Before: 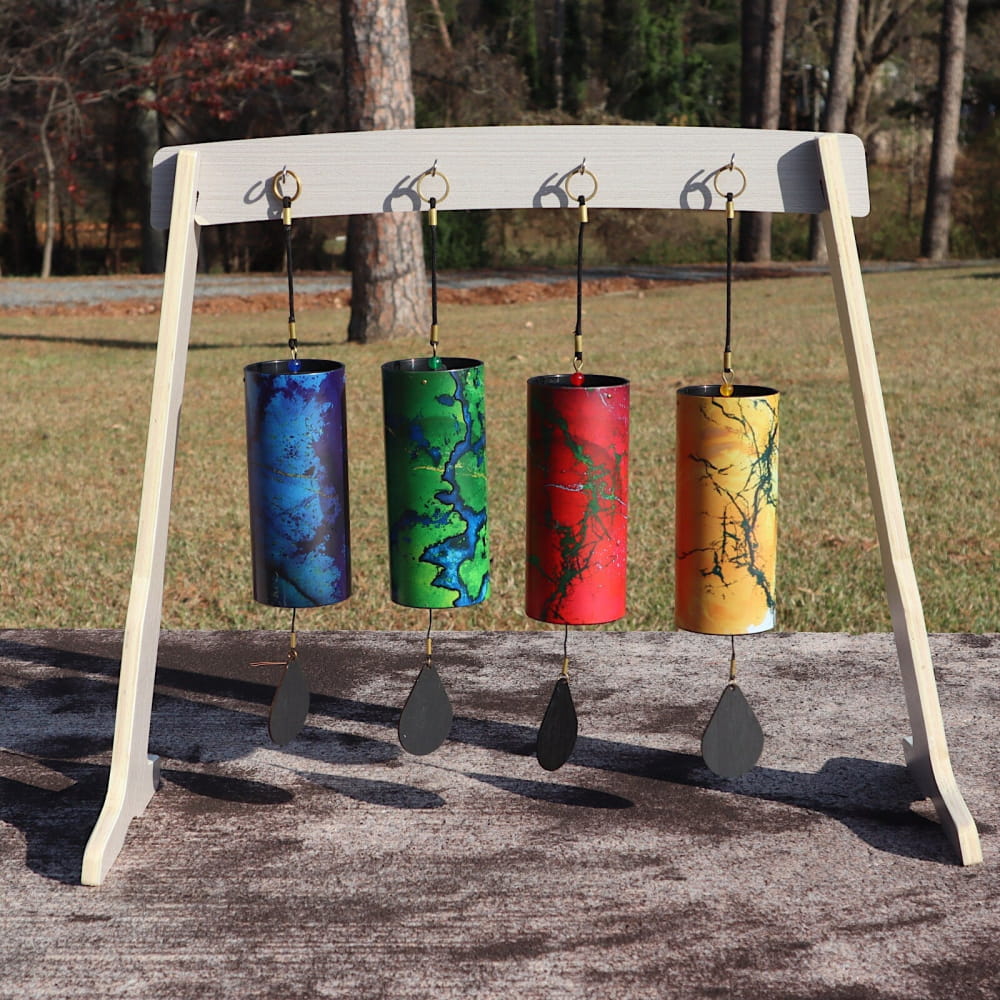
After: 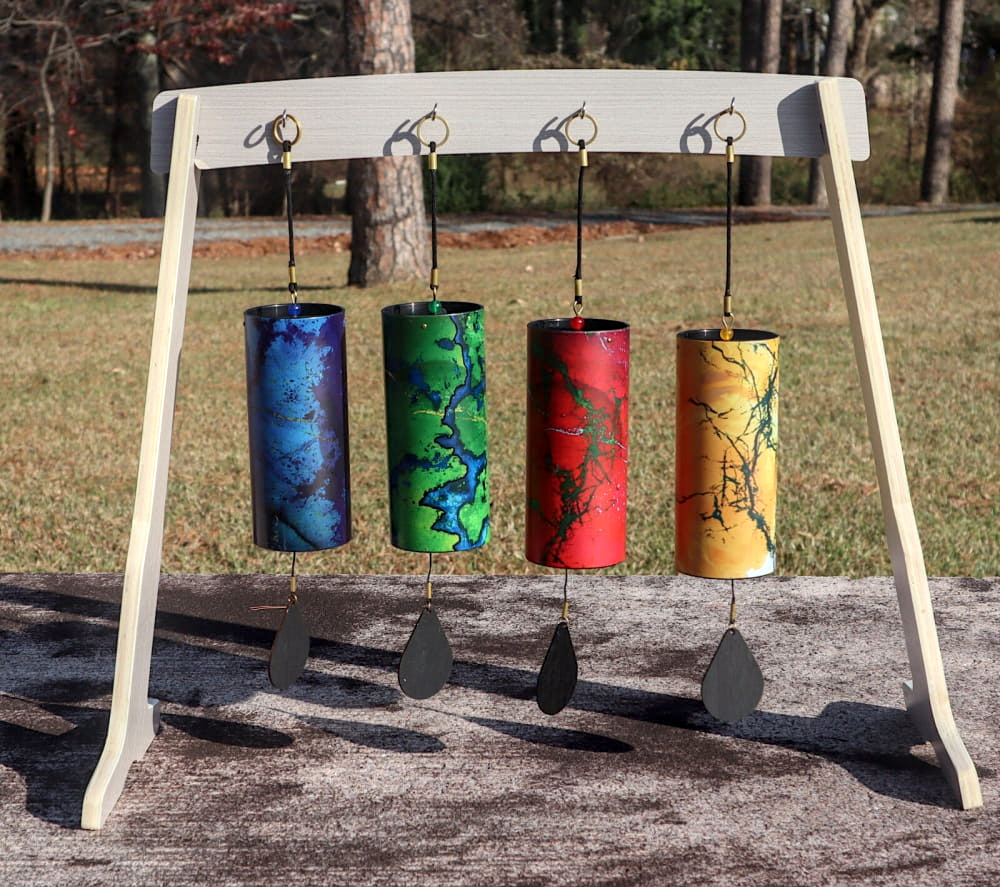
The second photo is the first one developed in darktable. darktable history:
local contrast: detail 130%
crop and rotate: top 5.609%, bottom 5.609%
bloom: size 15%, threshold 97%, strength 7%
